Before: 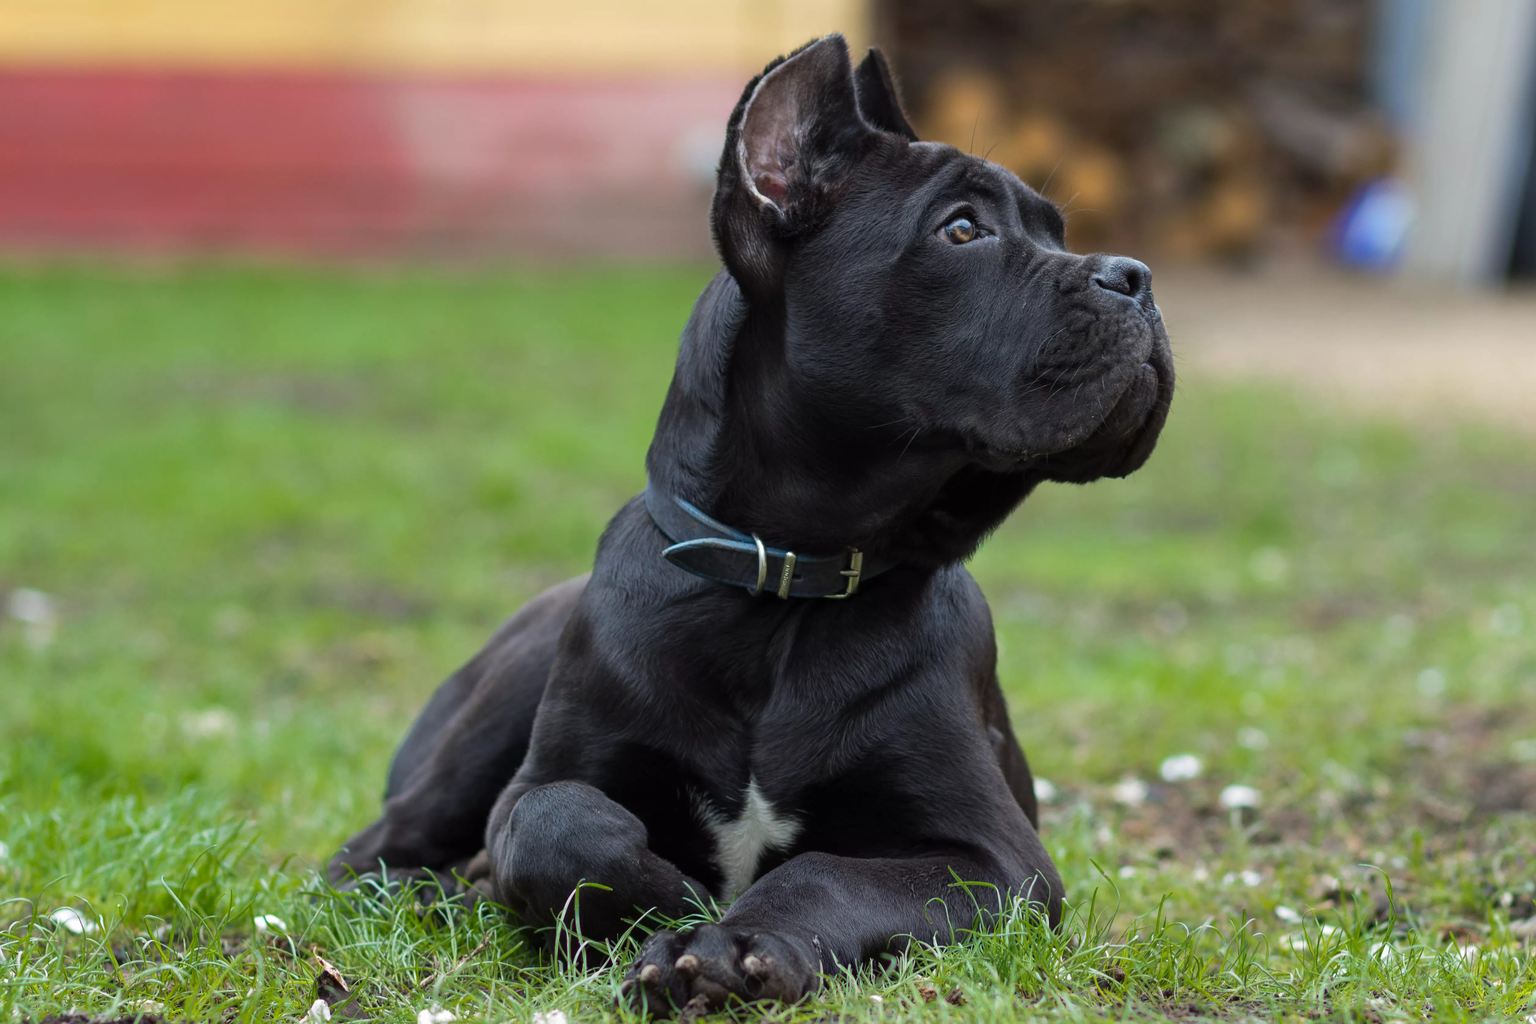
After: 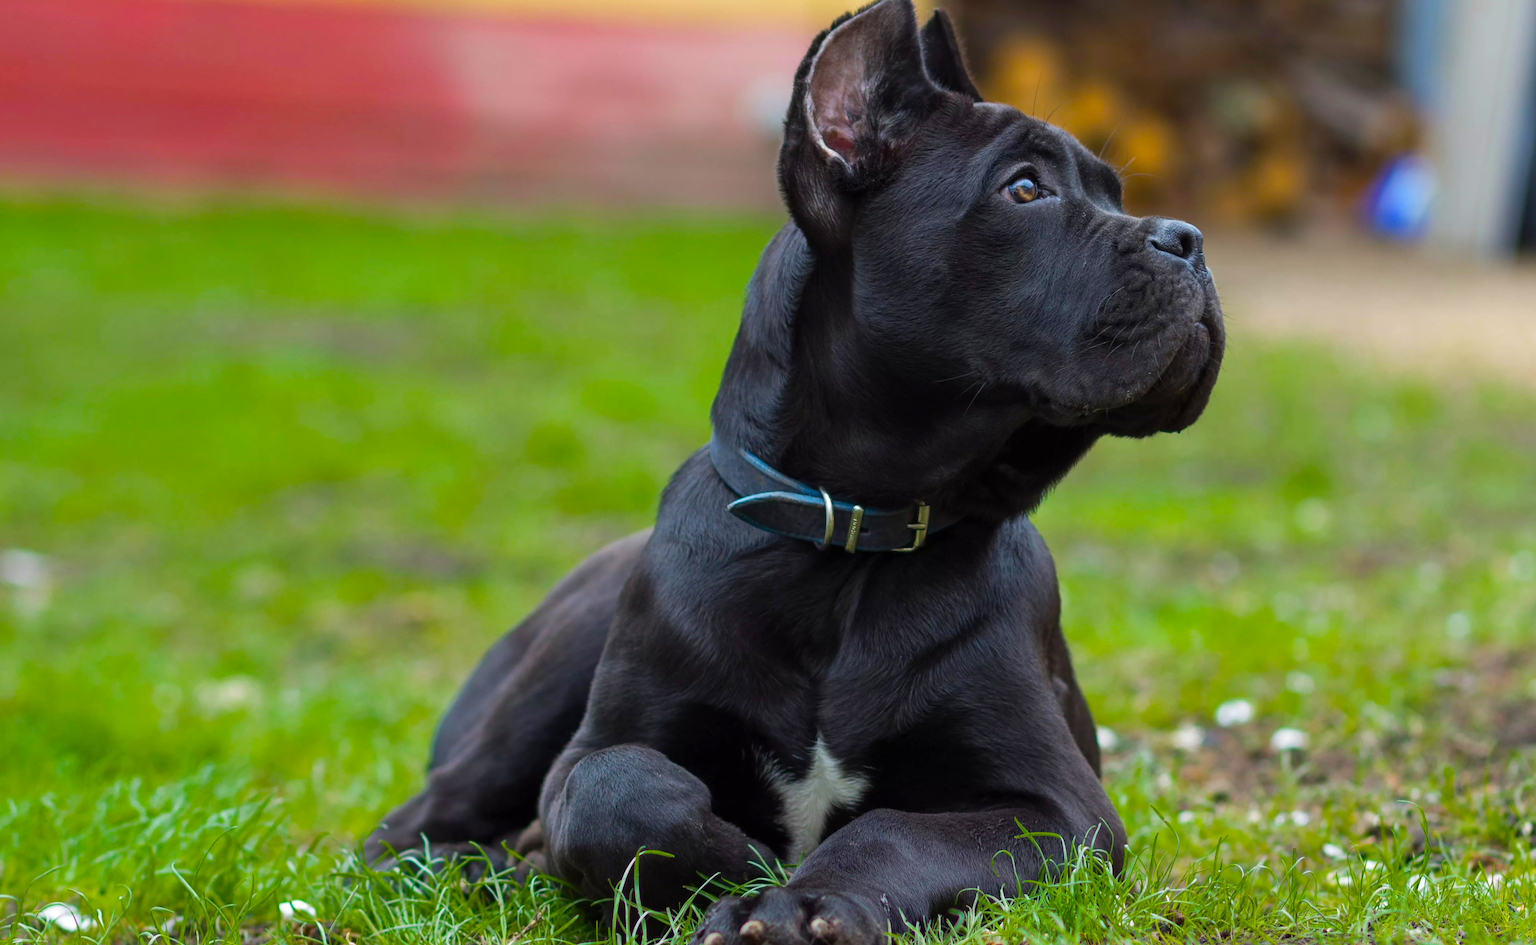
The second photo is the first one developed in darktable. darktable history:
color balance rgb: linear chroma grading › global chroma 15%, perceptual saturation grading › global saturation 30%
exposure: compensate highlight preservation false
rotate and perspective: rotation -0.013°, lens shift (vertical) -0.027, lens shift (horizontal) 0.178, crop left 0.016, crop right 0.989, crop top 0.082, crop bottom 0.918
